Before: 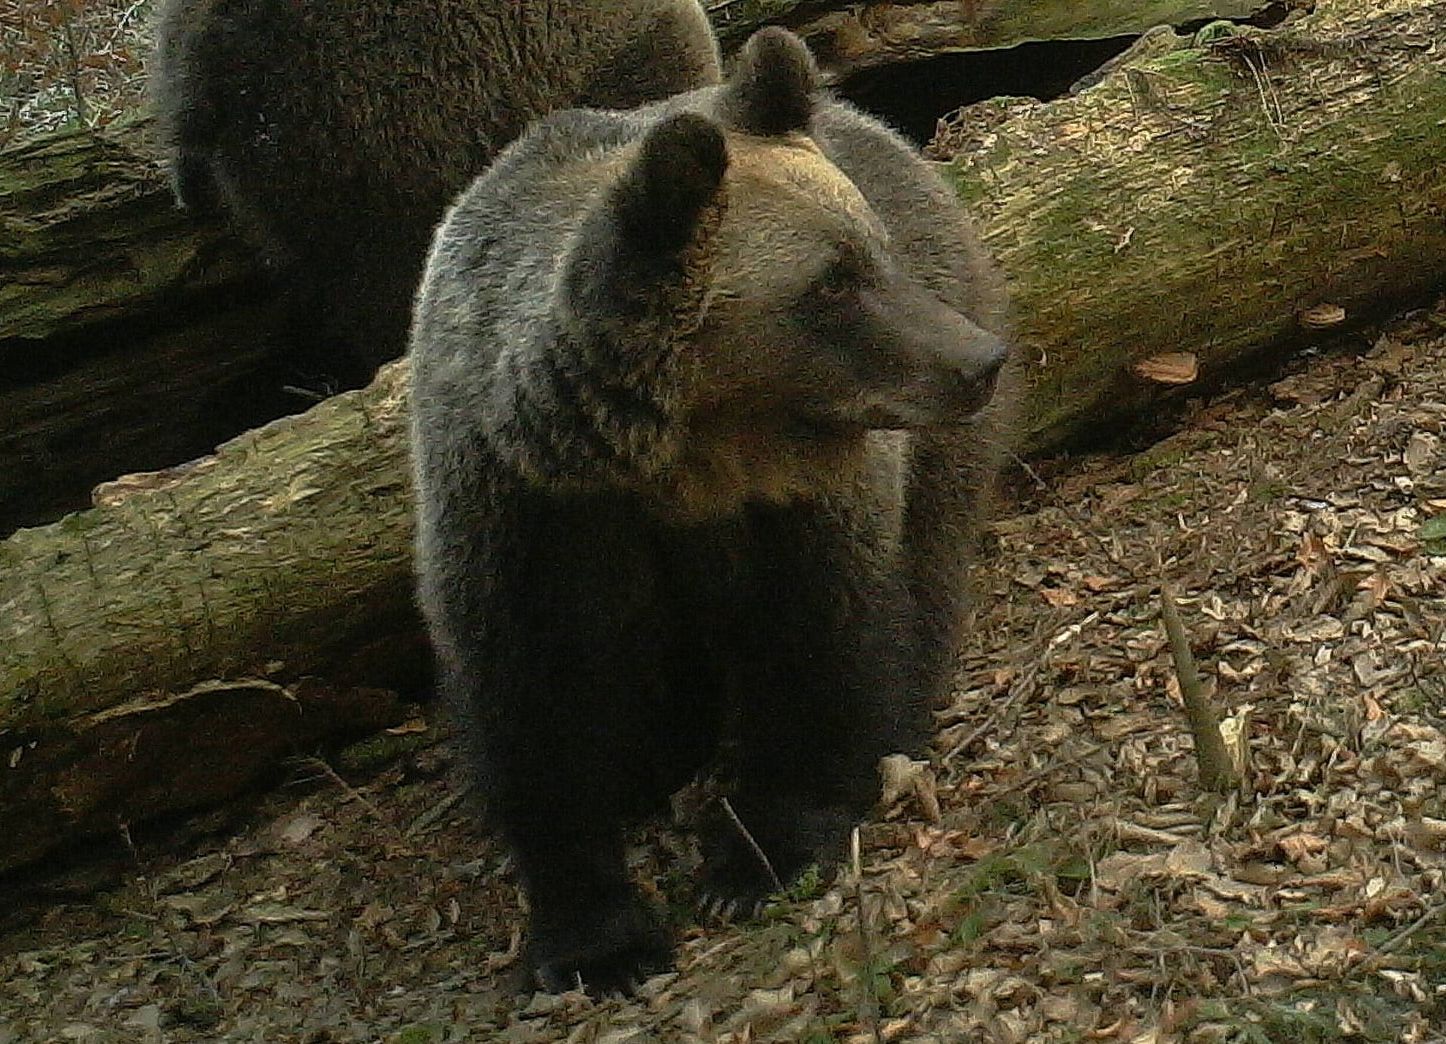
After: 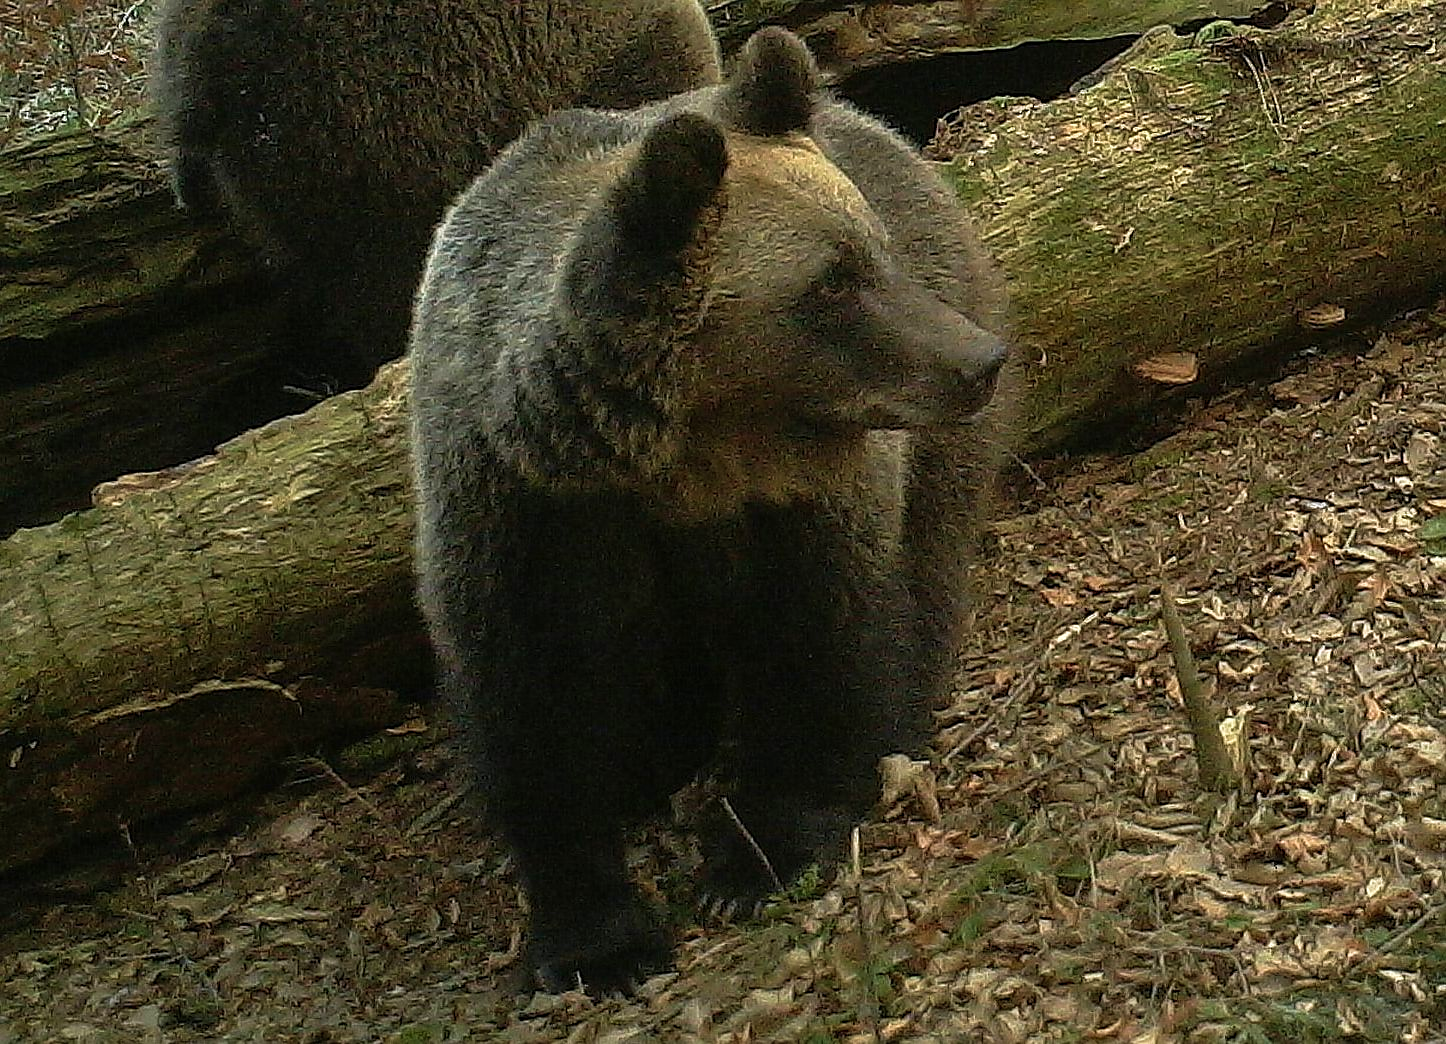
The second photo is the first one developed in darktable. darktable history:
sharpen: radius 1.889, amount 0.402, threshold 1.238
velvia: on, module defaults
